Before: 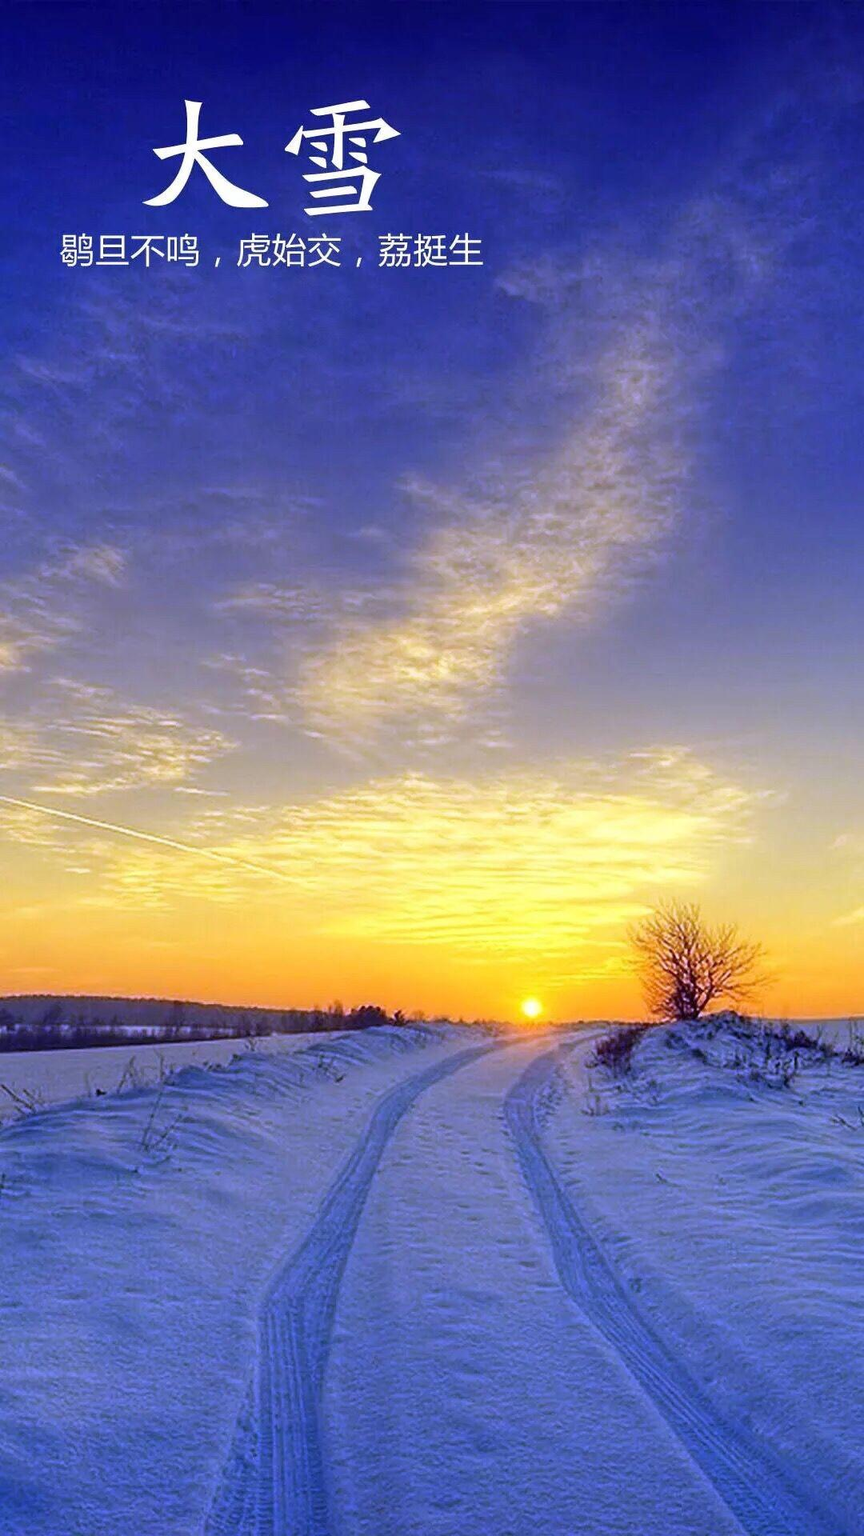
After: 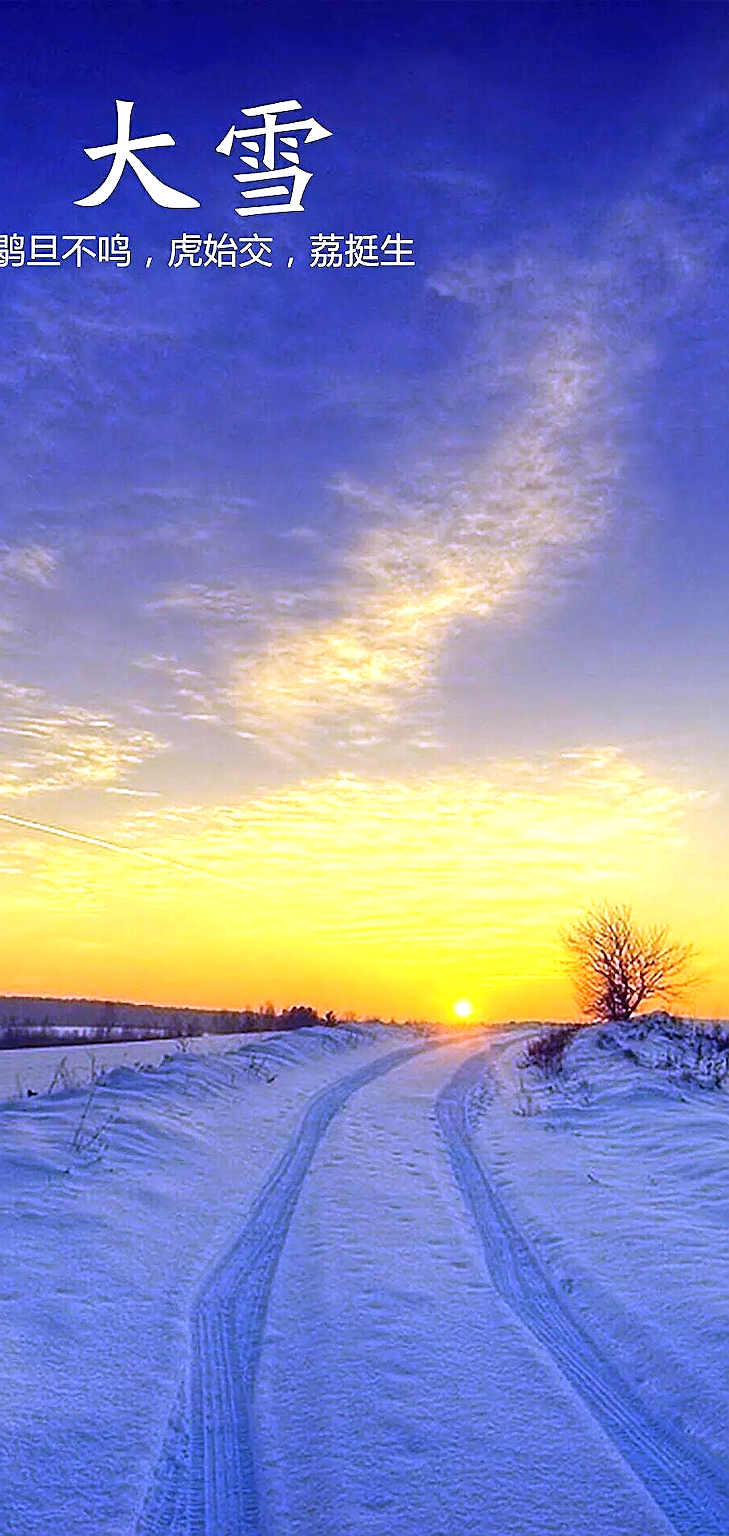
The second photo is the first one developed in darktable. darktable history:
crop: left 8.047%, right 7.502%
sharpen: amount 0.557
exposure: exposure 0.559 EV, compensate highlight preservation false
